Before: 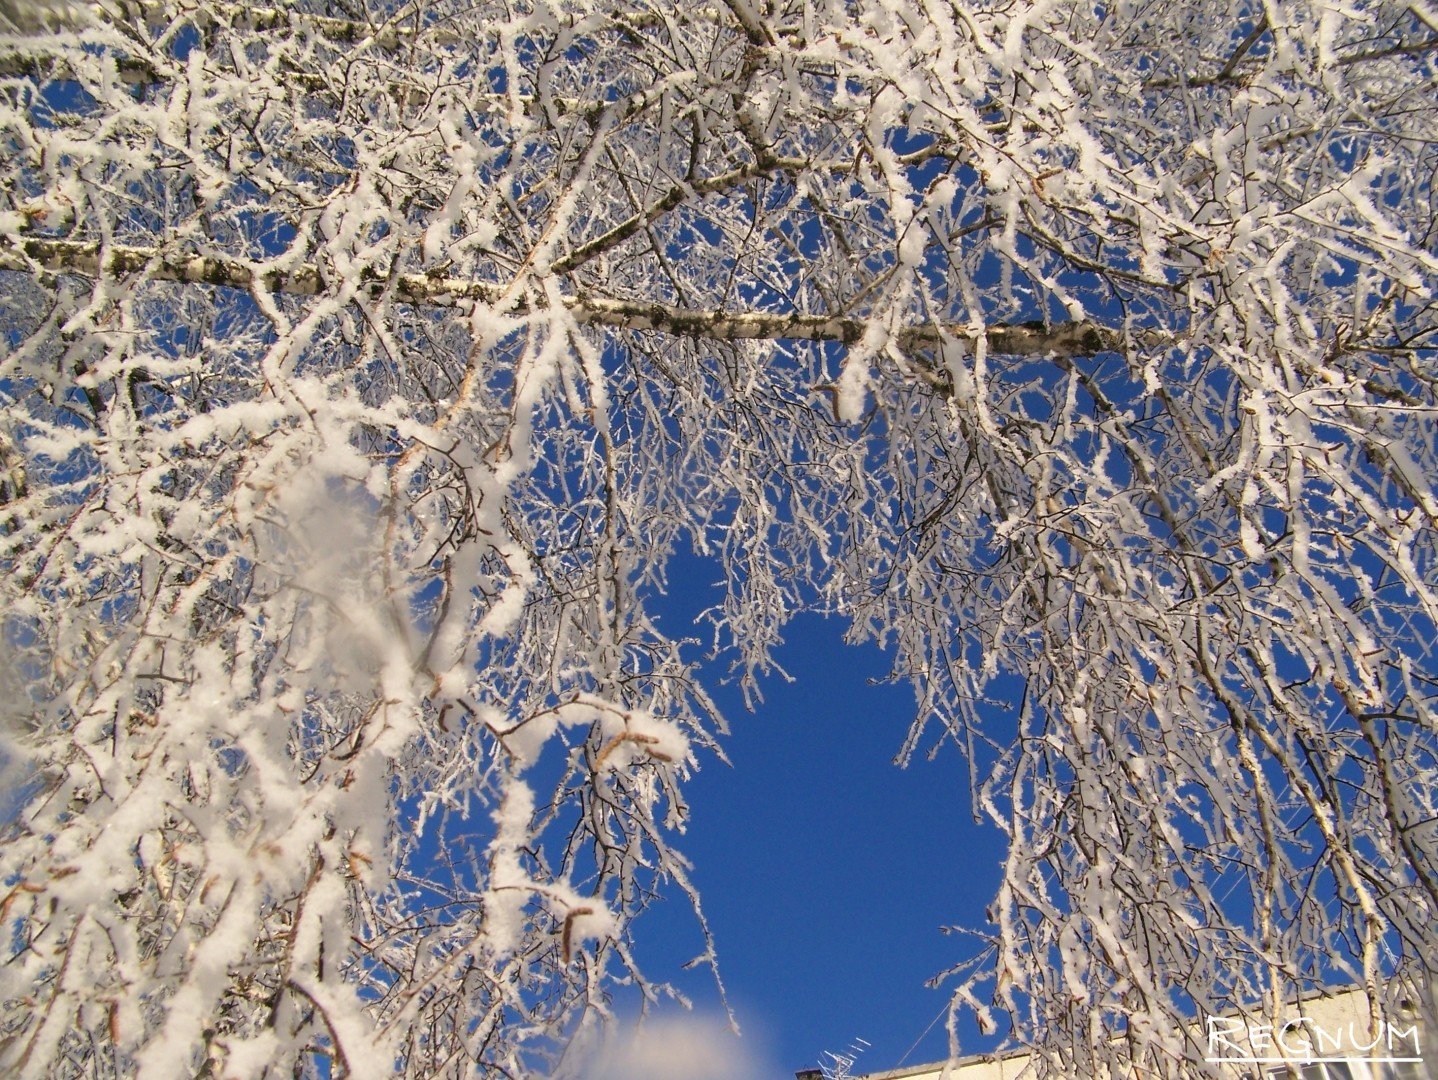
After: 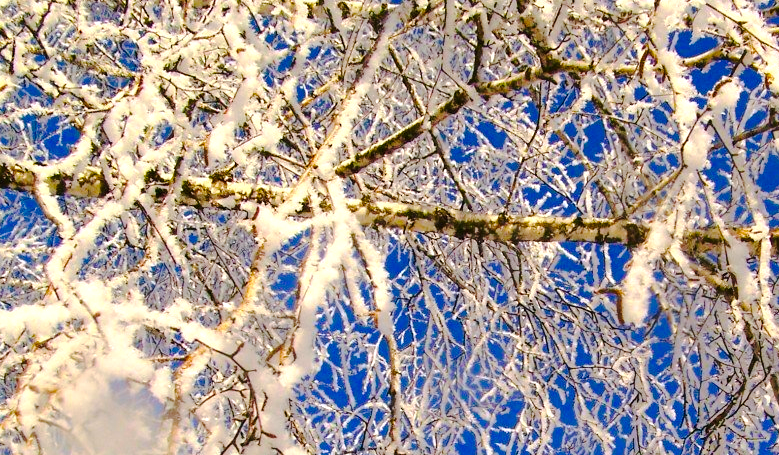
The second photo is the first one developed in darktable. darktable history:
crop: left 15.071%, top 9.024%, right 30.727%, bottom 48.795%
tone equalizer: on, module defaults
color balance rgb: perceptual saturation grading › global saturation 17.09%, perceptual brilliance grading › global brilliance 18.092%, global vibrance 50.529%
tone curve: curves: ch0 [(0, 0) (0.058, 0.022) (0.265, 0.208) (0.41, 0.417) (0.485, 0.524) (0.638, 0.673) (0.845, 0.828) (0.994, 0.964)]; ch1 [(0, 0) (0.136, 0.146) (0.317, 0.34) (0.382, 0.408) (0.469, 0.482) (0.498, 0.497) (0.557, 0.573) (0.644, 0.643) (0.725, 0.765) (1, 1)]; ch2 [(0, 0) (0.352, 0.403) (0.45, 0.469) (0.502, 0.504) (0.54, 0.524) (0.592, 0.566) (0.638, 0.599) (1, 1)], preserve colors none
